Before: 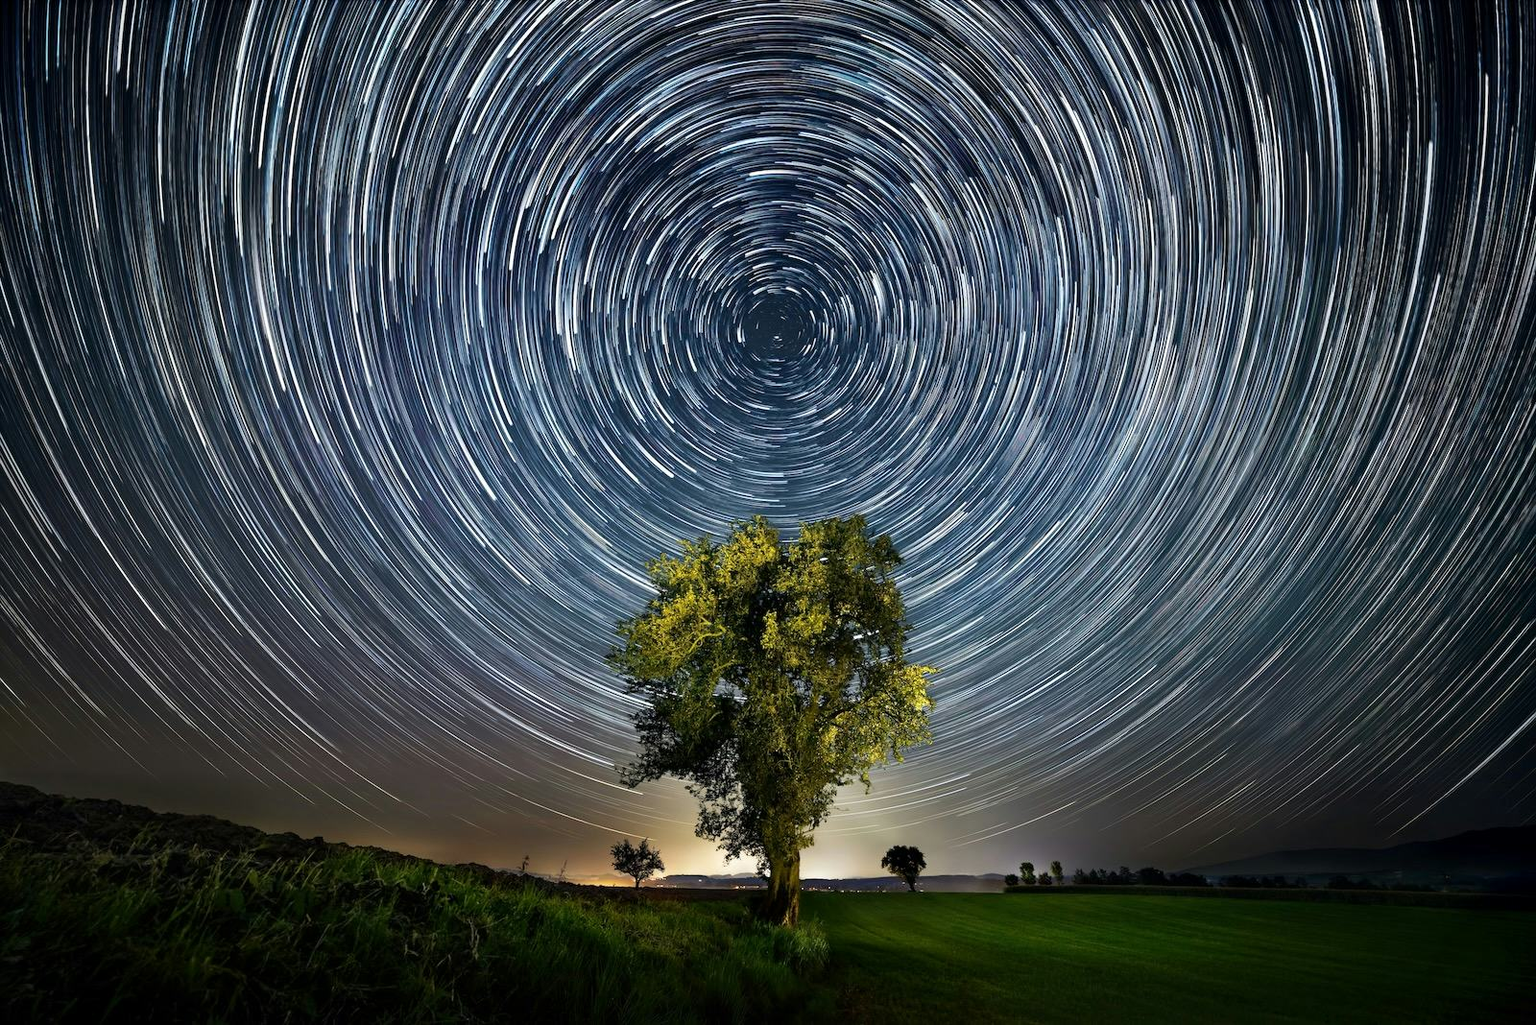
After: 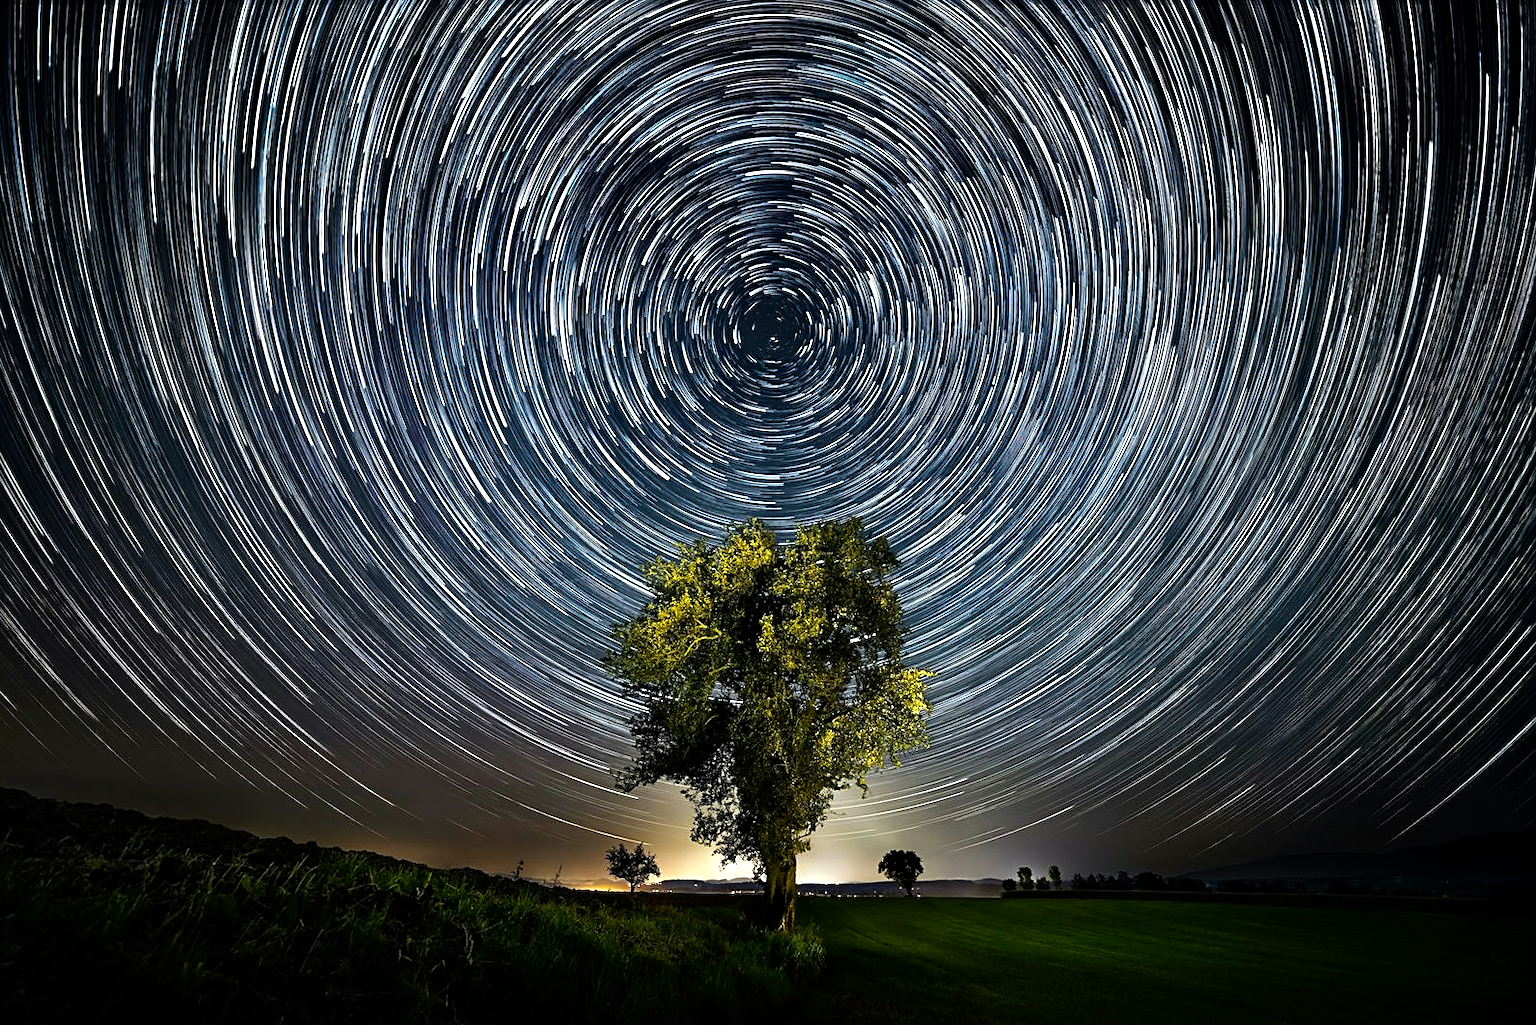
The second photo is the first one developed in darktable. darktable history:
crop and rotate: left 0.614%, top 0.179%, bottom 0.309%
sharpen: on, module defaults
color balance rgb: shadows lift › luminance -10%, power › luminance -9%, linear chroma grading › global chroma 10%, global vibrance 10%, contrast 15%, saturation formula JzAzBz (2021)
levels: levels [0, 0.498, 0.996]
